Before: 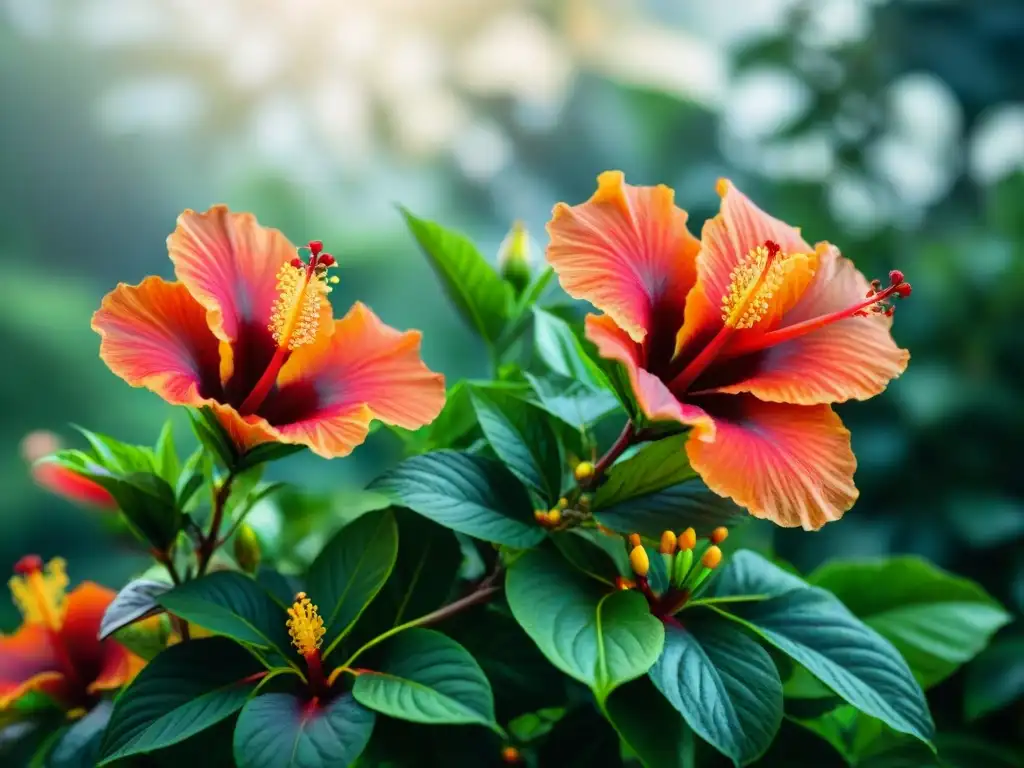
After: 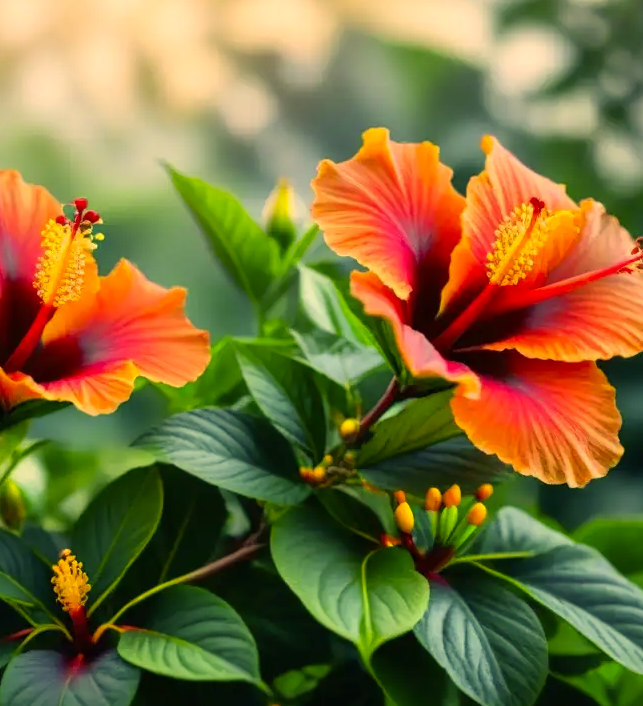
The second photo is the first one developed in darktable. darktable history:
color correction: highlights a* 14.84, highlights b* 30.88
crop and rotate: left 22.978%, top 5.637%, right 14.208%, bottom 2.326%
